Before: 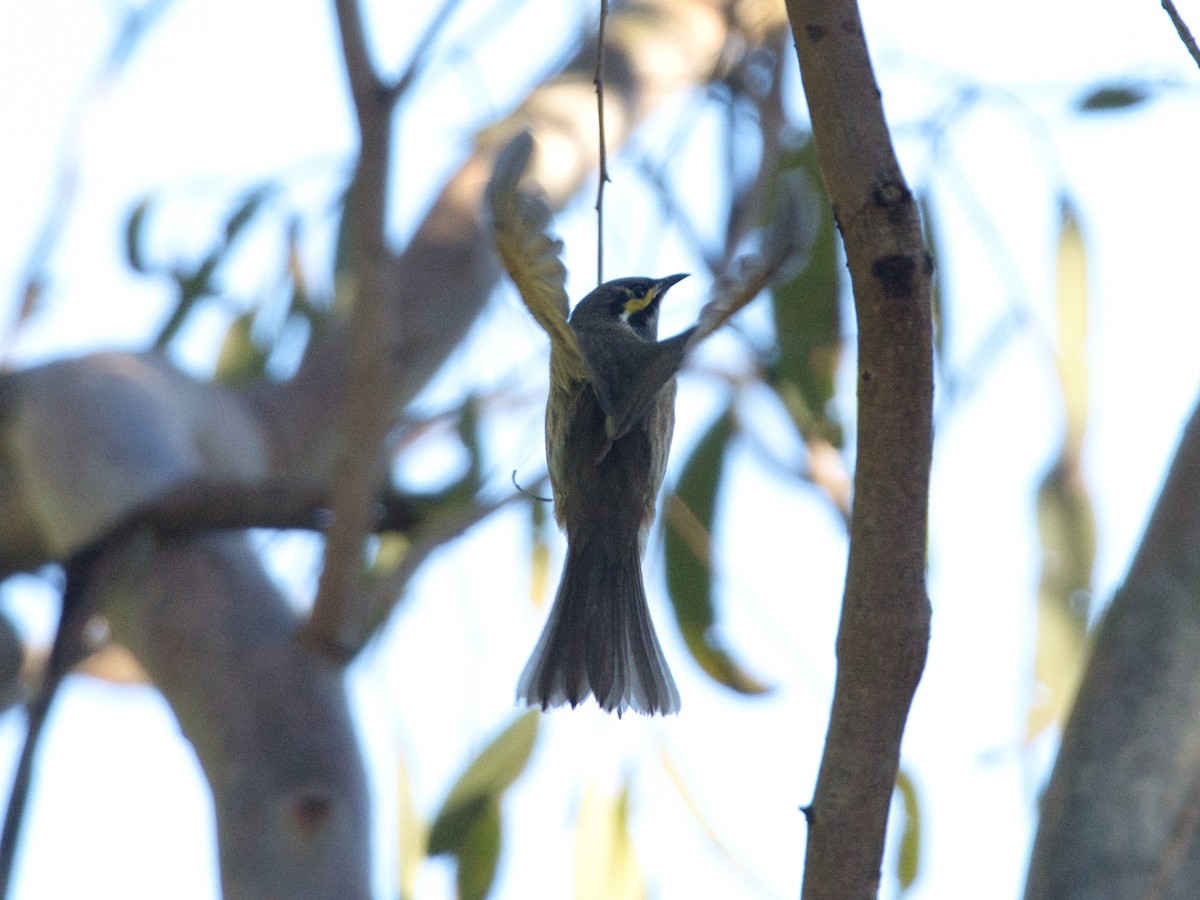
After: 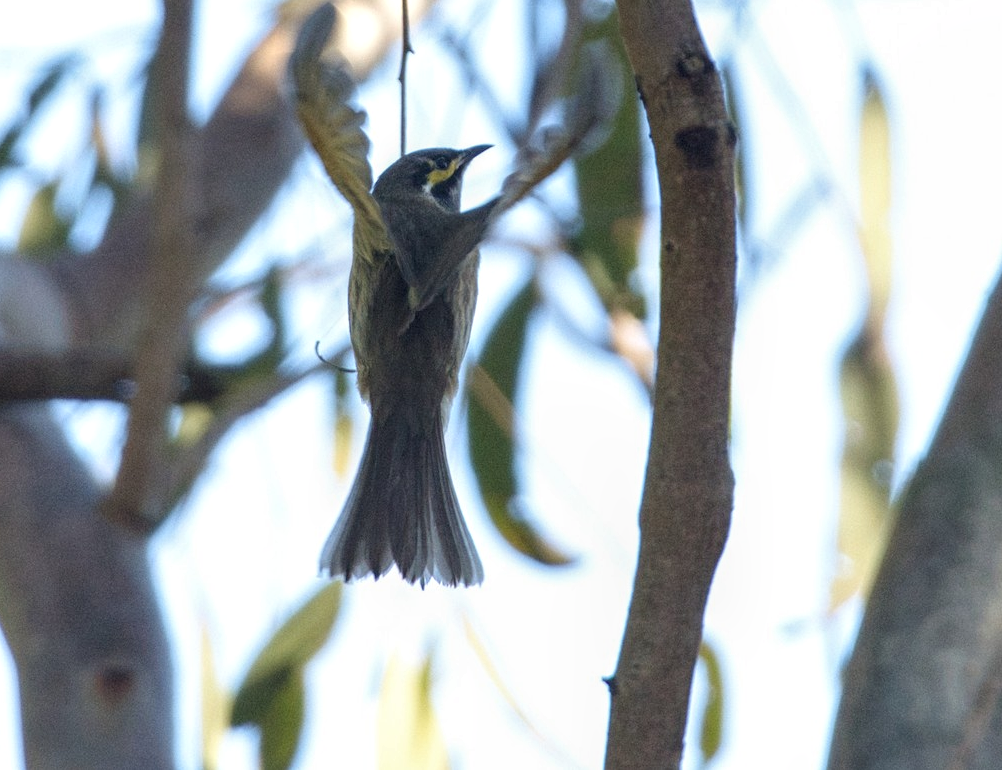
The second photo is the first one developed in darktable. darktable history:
local contrast: detail 130%
crop: left 16.463%, top 14.349%
